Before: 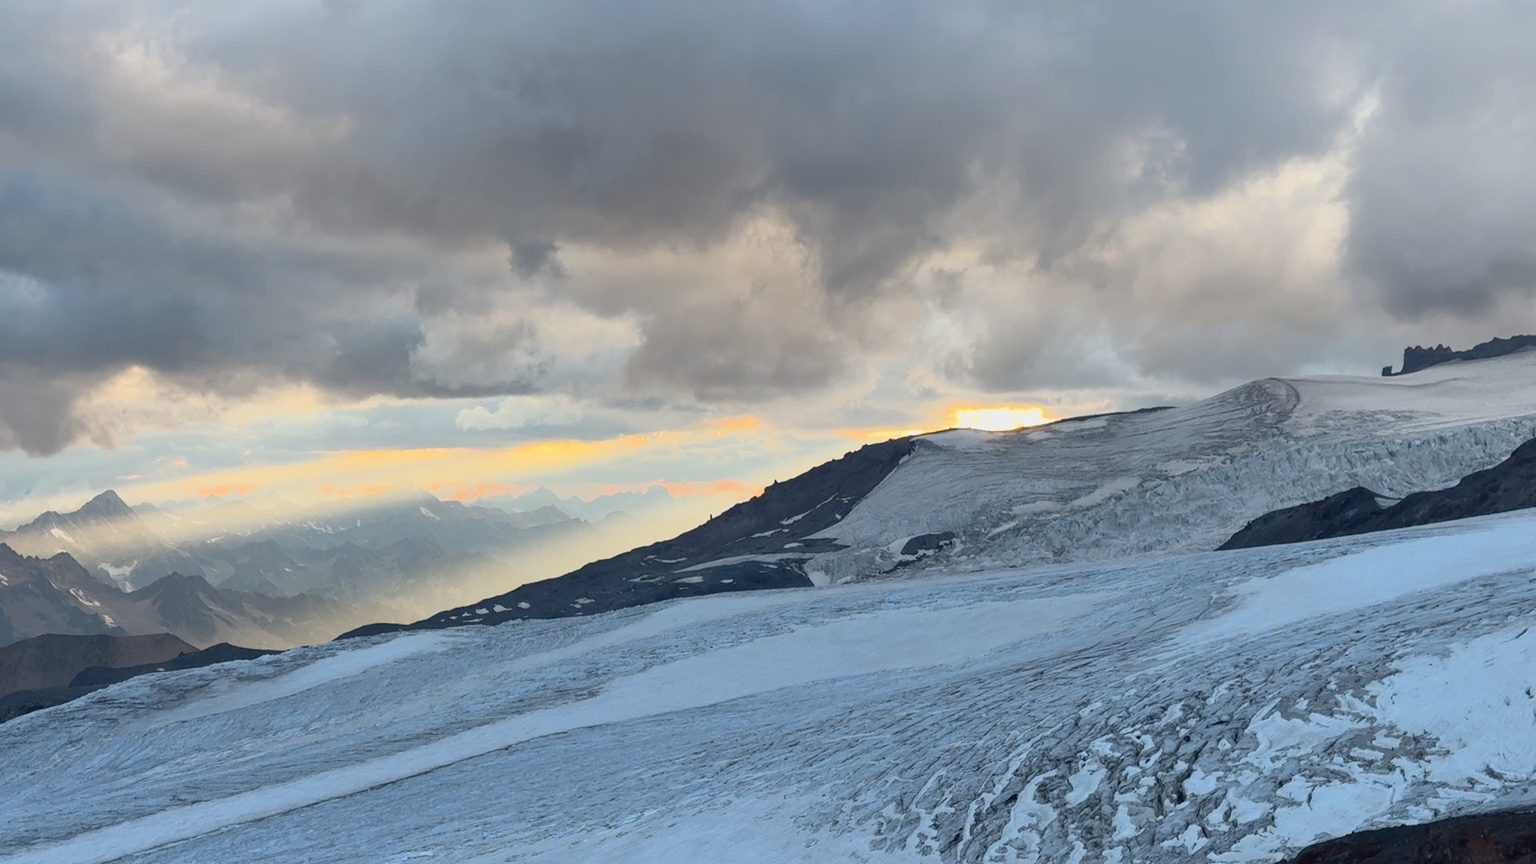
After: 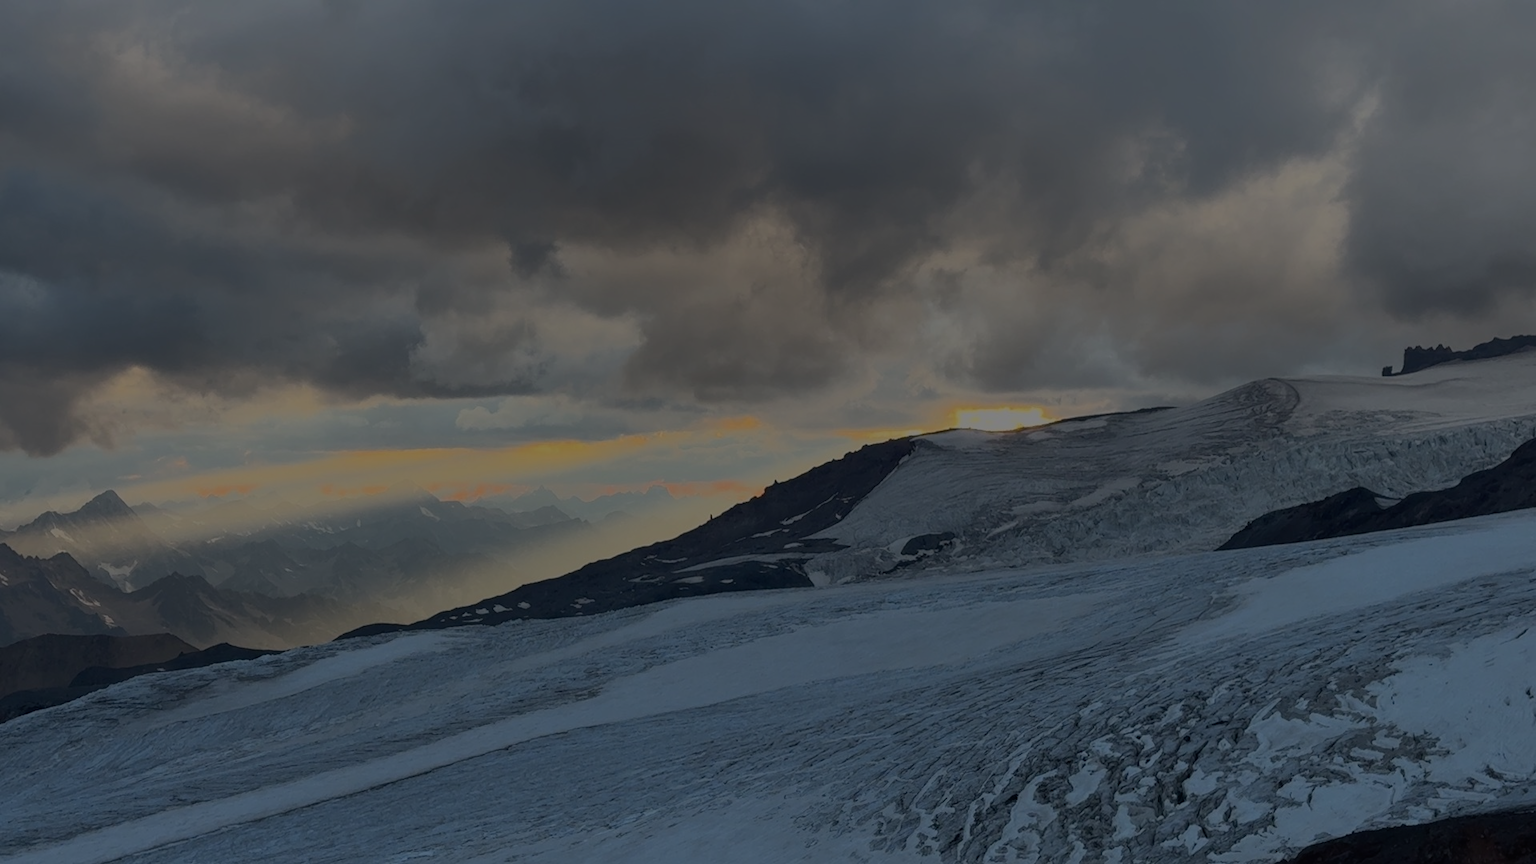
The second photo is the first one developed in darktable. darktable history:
exposure: exposure -1.983 EV, compensate exposure bias true, compensate highlight preservation false
